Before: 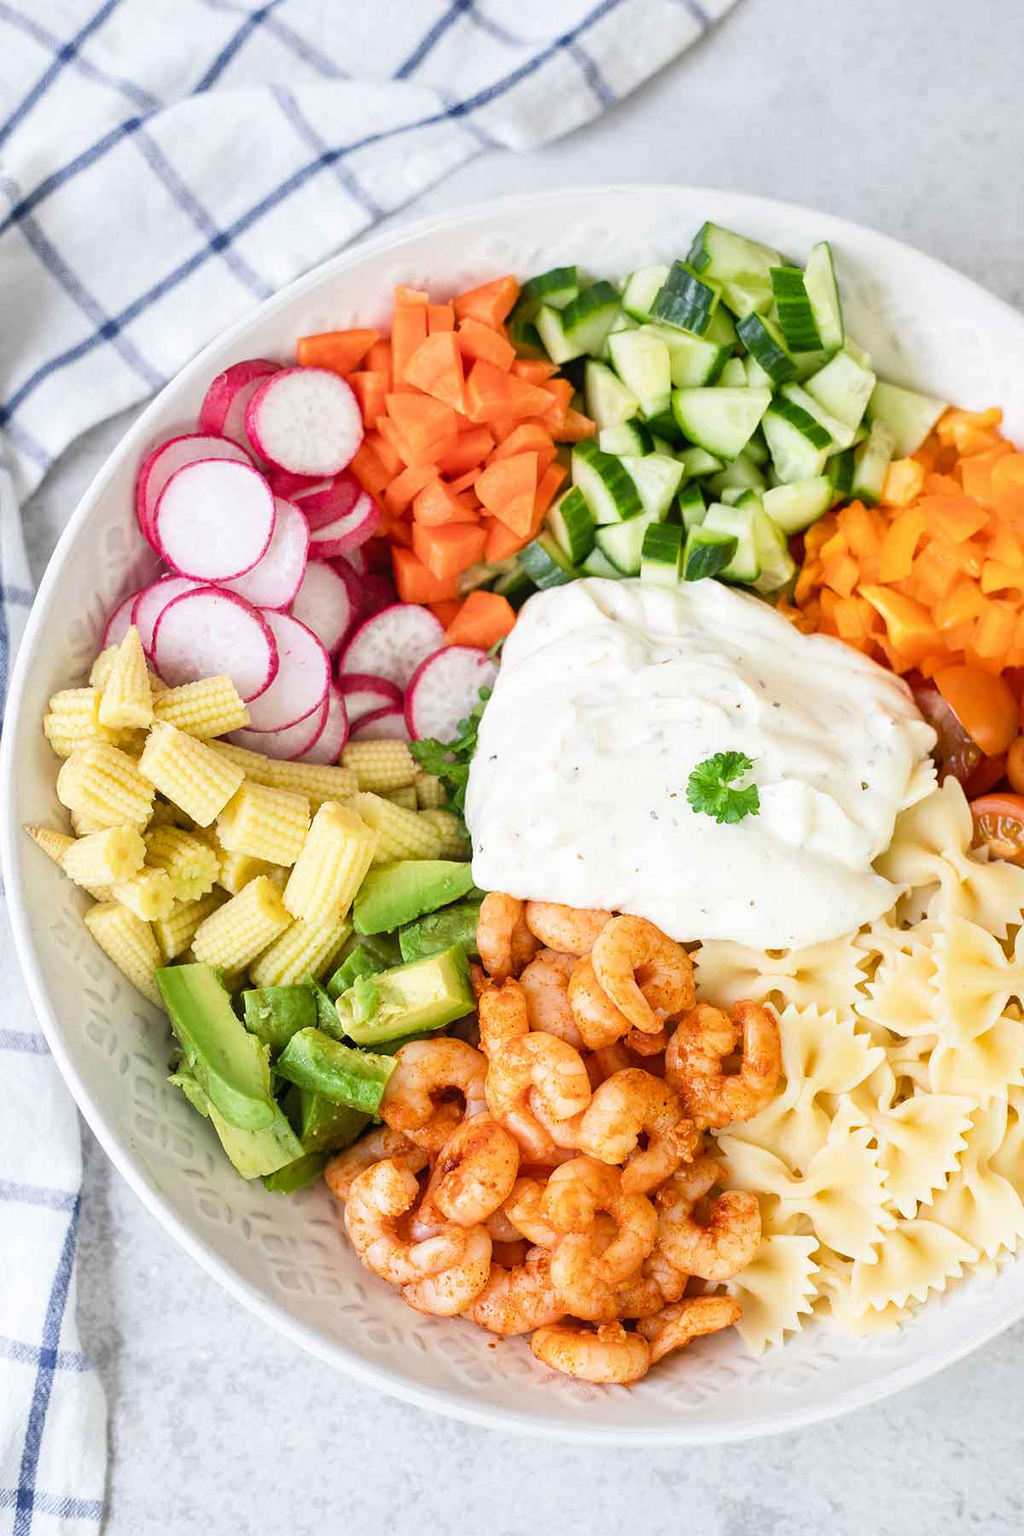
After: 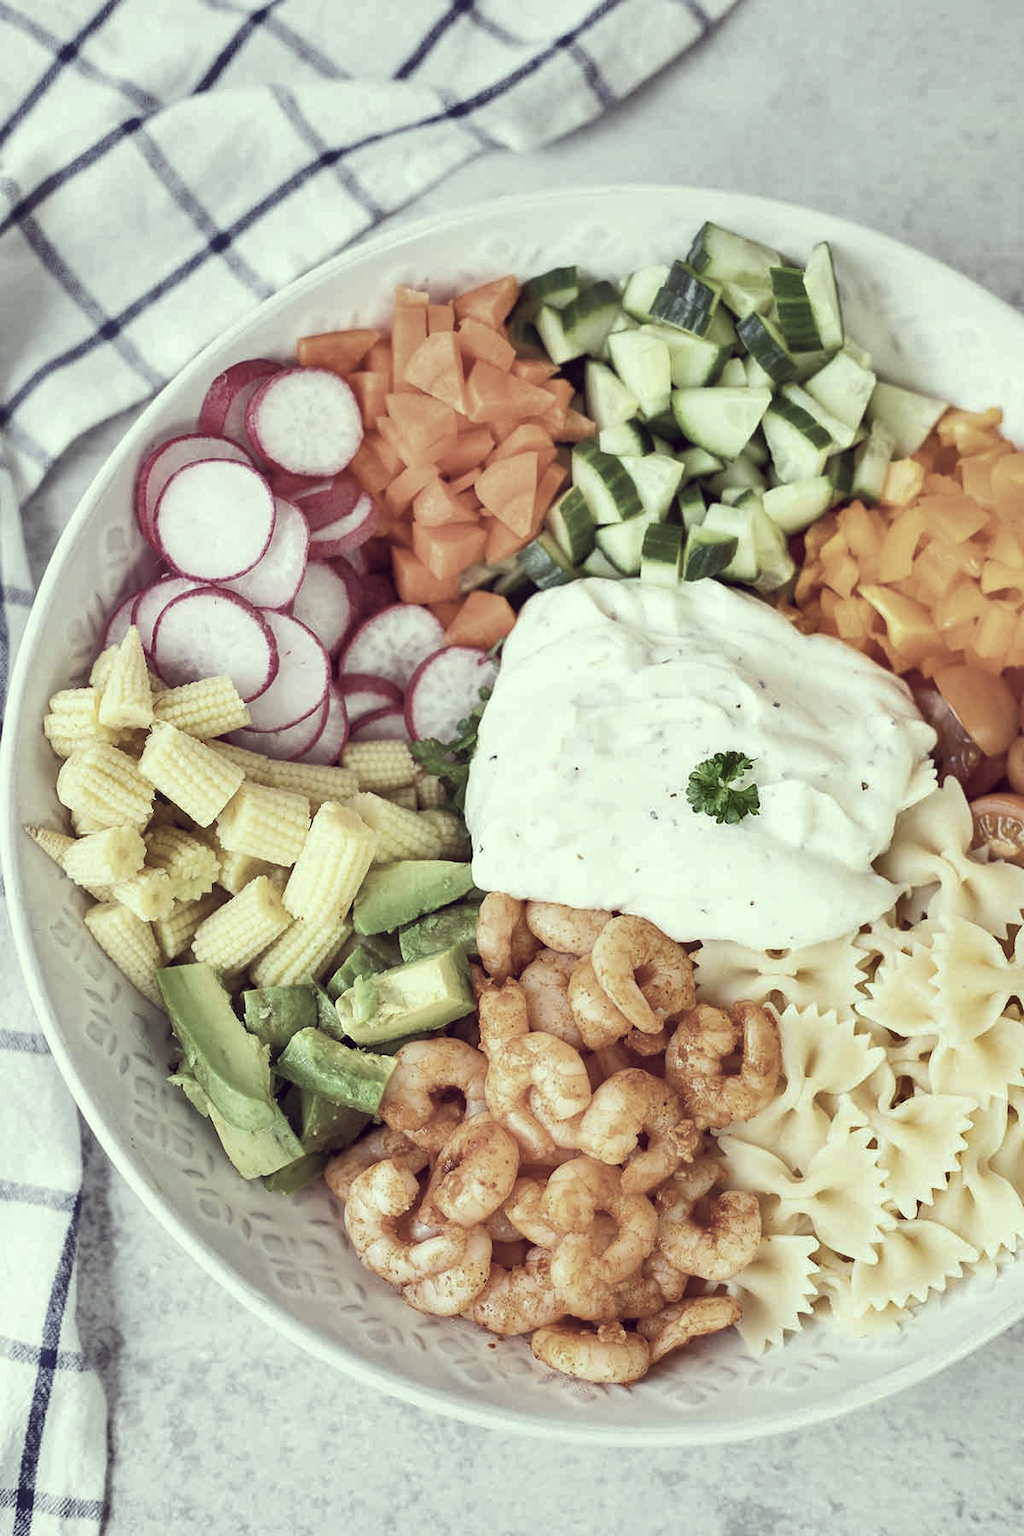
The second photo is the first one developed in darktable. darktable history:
shadows and highlights: soften with gaussian
color correction: highlights a* -20.17, highlights b* 20.27, shadows a* 20.03, shadows b* -20.46, saturation 0.43
